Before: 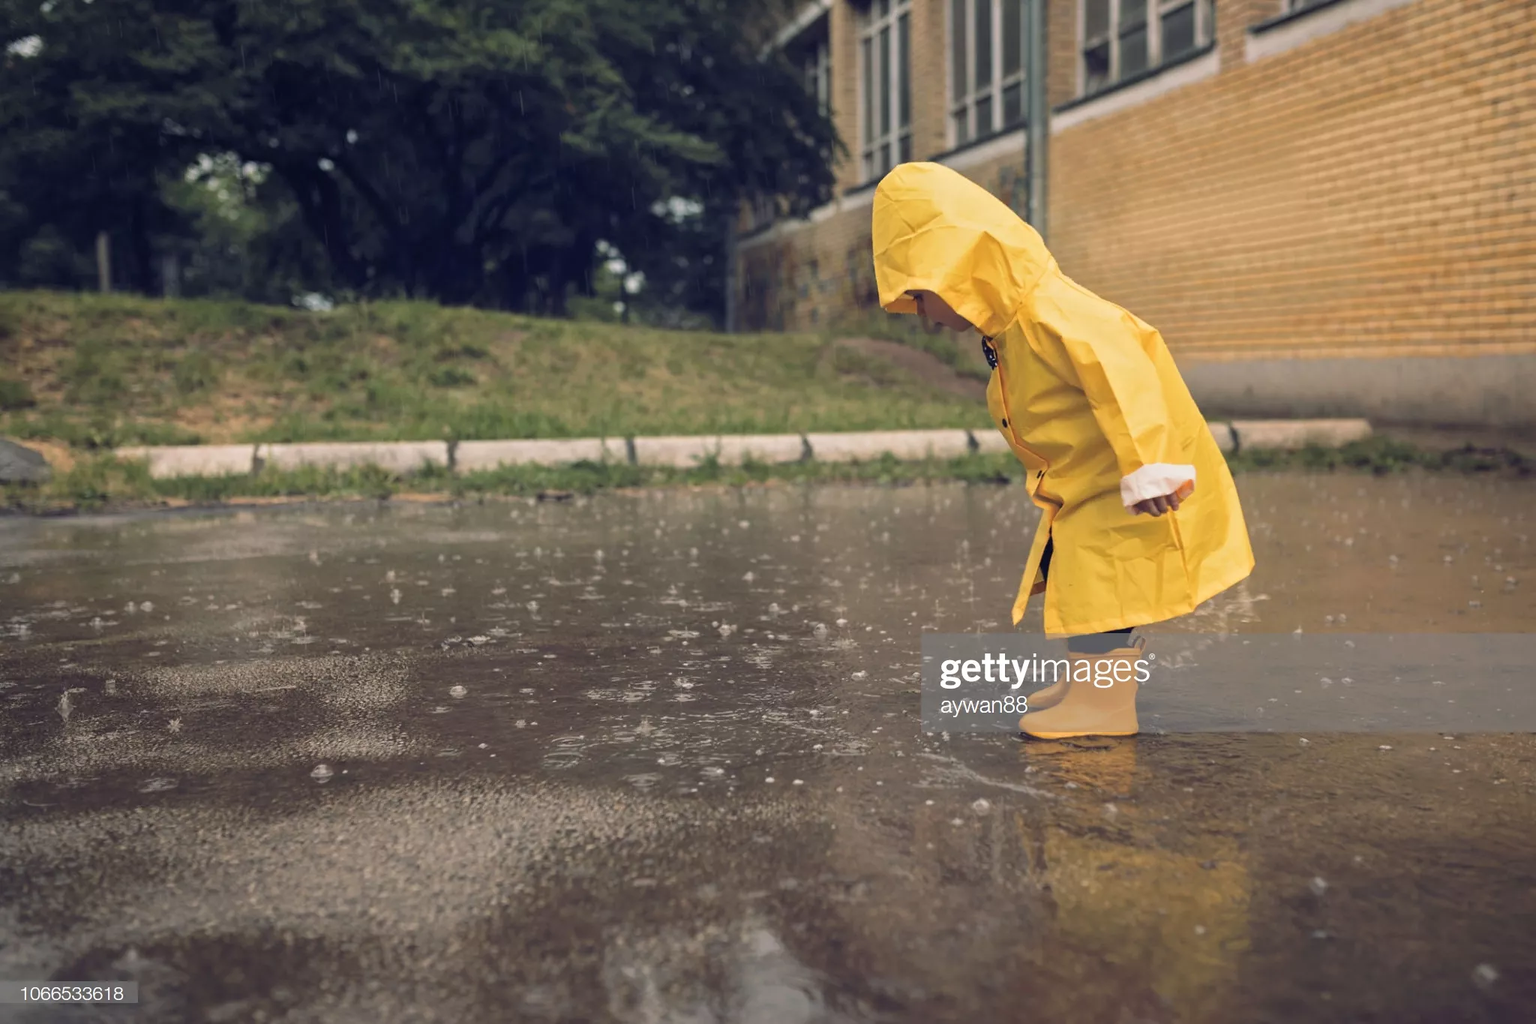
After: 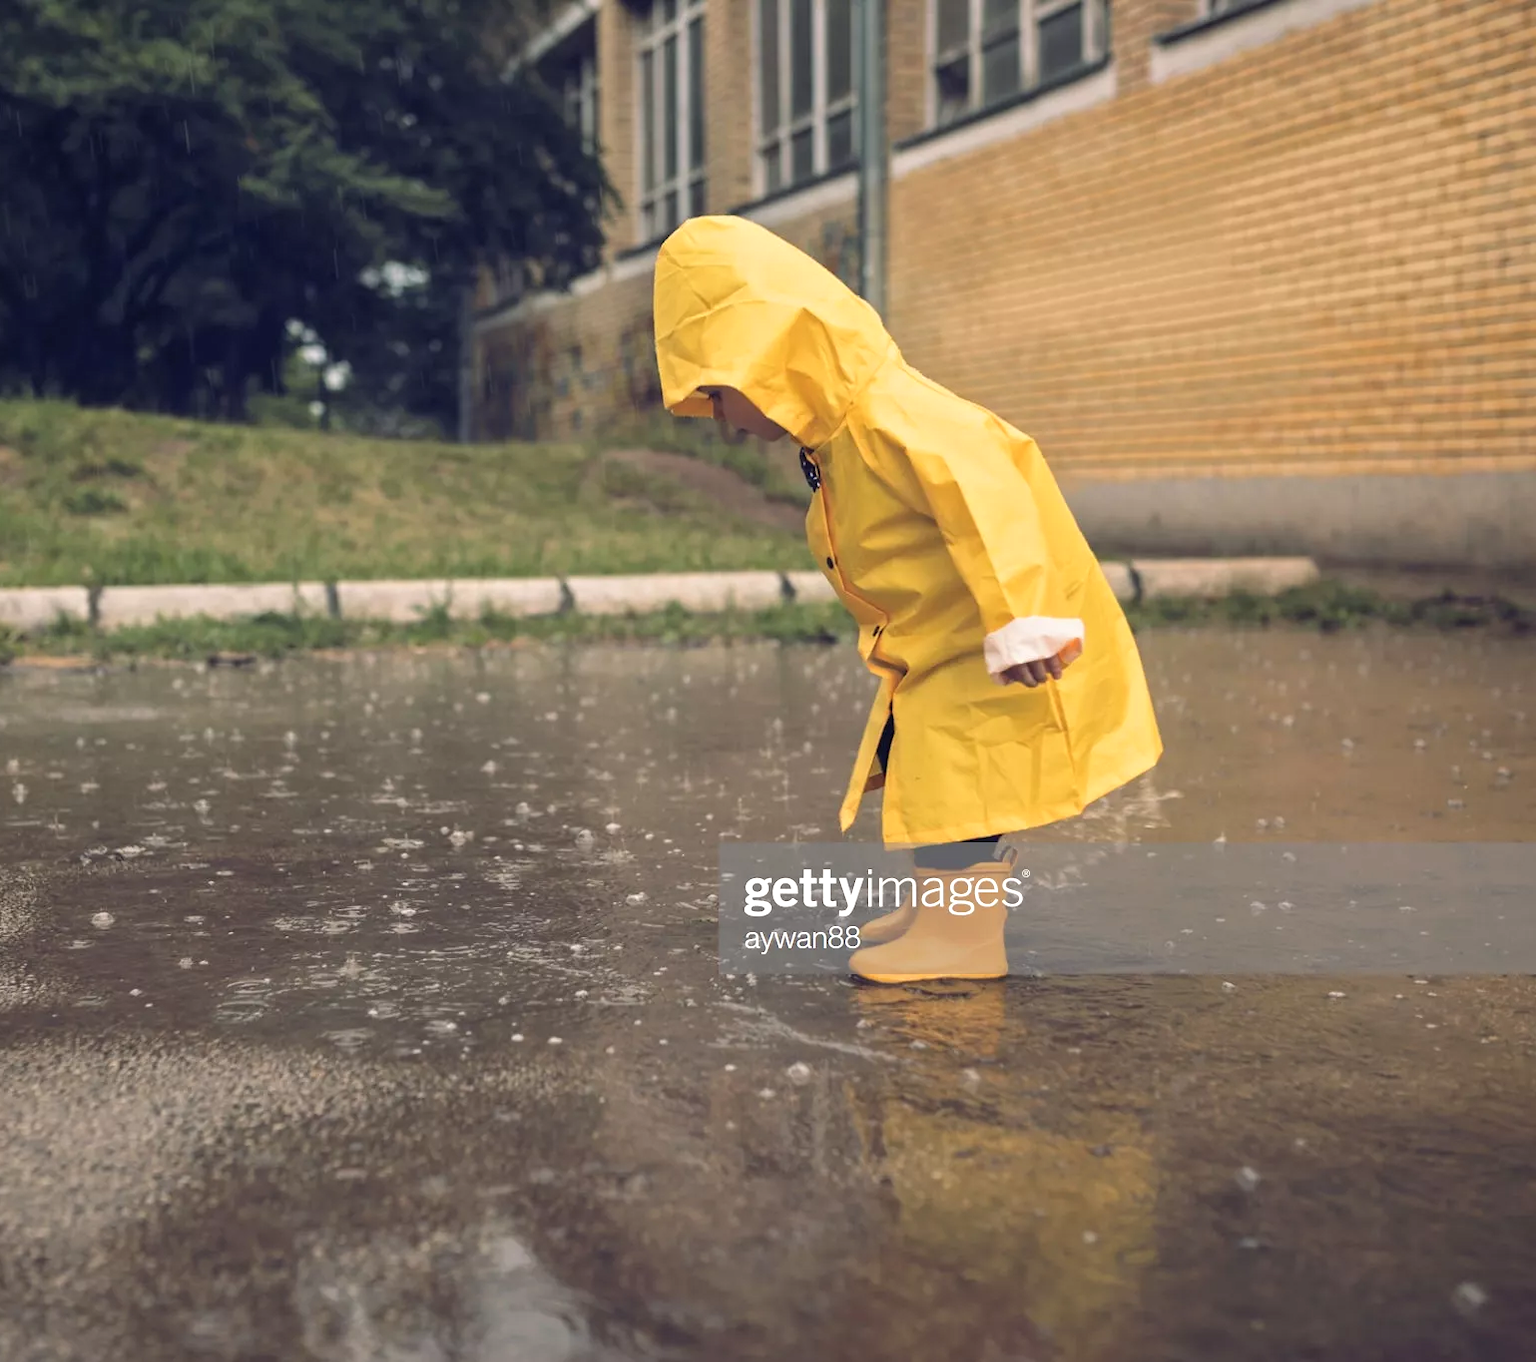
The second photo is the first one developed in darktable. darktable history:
crop and rotate: left 24.827%
exposure: black level correction 0, exposure 0.2 EV, compensate highlight preservation false
